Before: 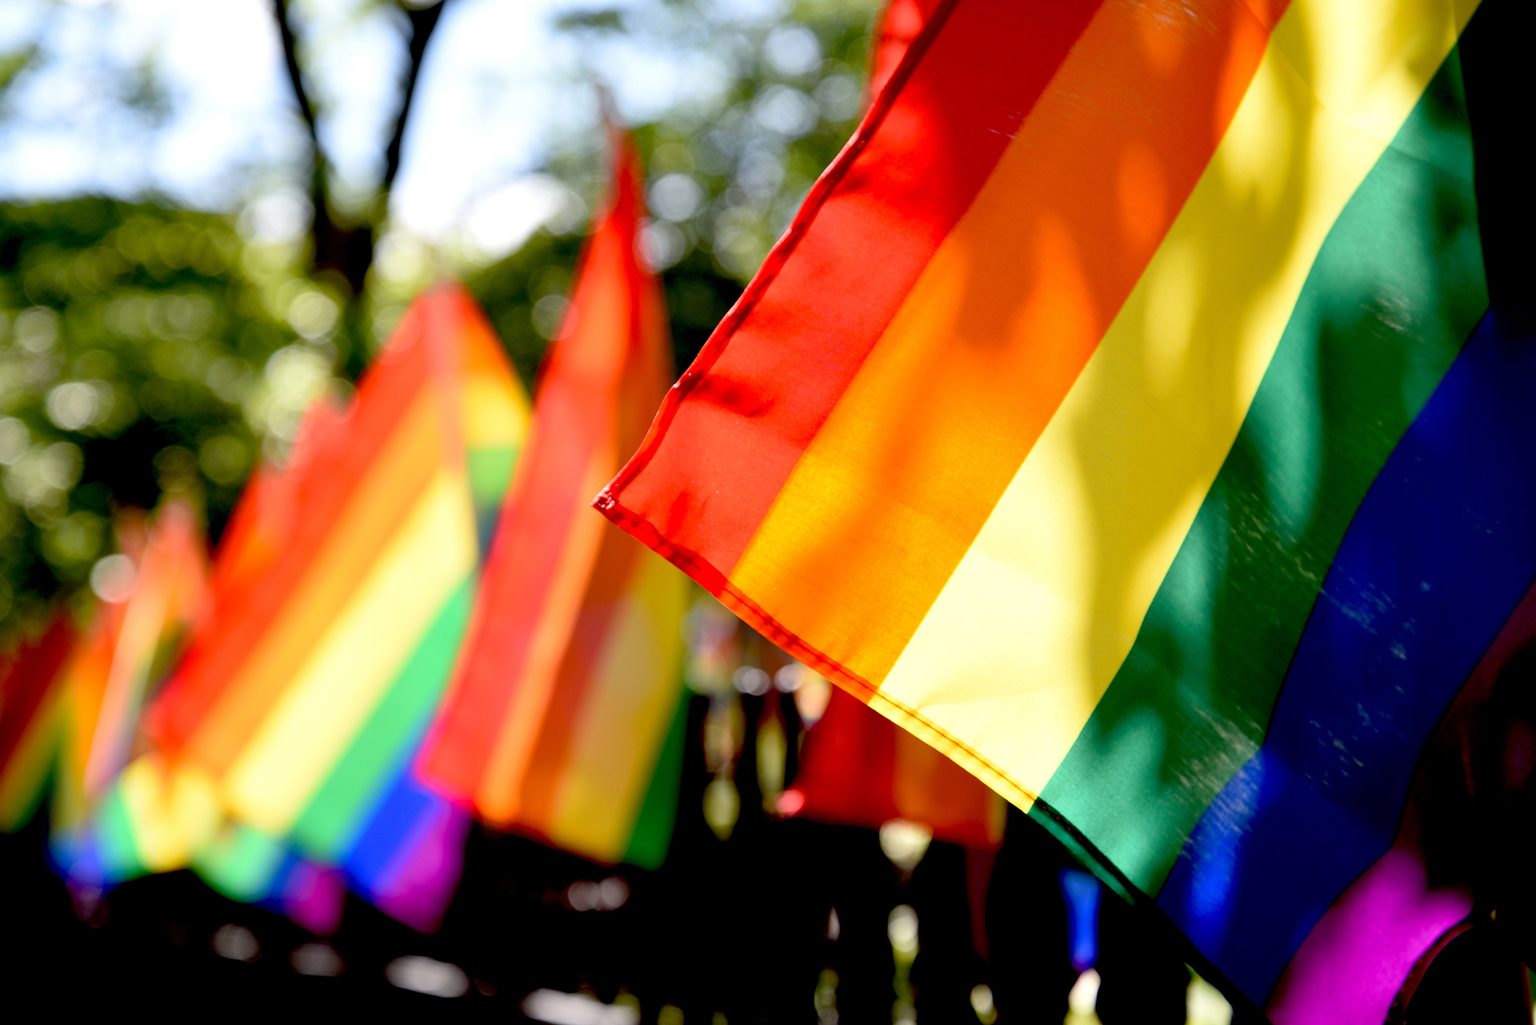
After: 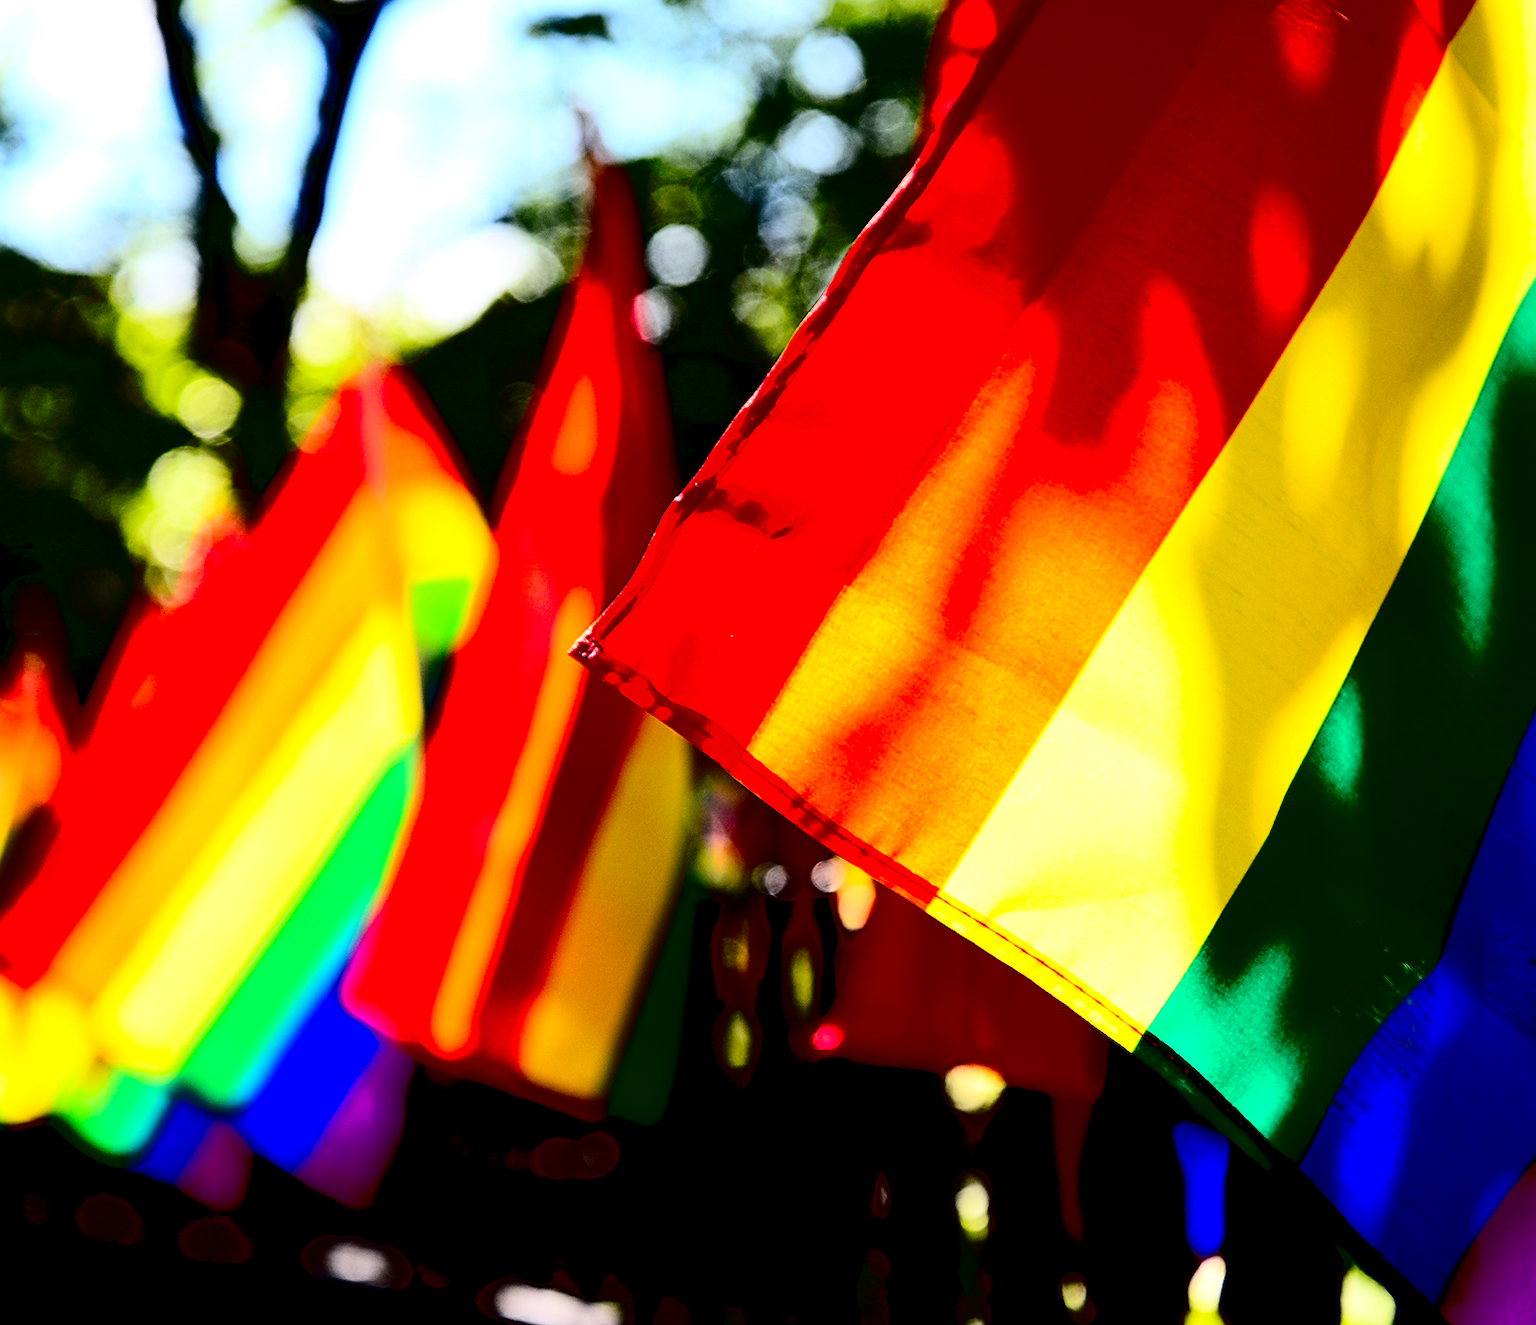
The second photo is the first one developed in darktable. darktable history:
sharpen: on, module defaults
crop: left 9.864%, right 12.749%
contrast brightness saturation: contrast 0.77, brightness -0.998, saturation 0.984
